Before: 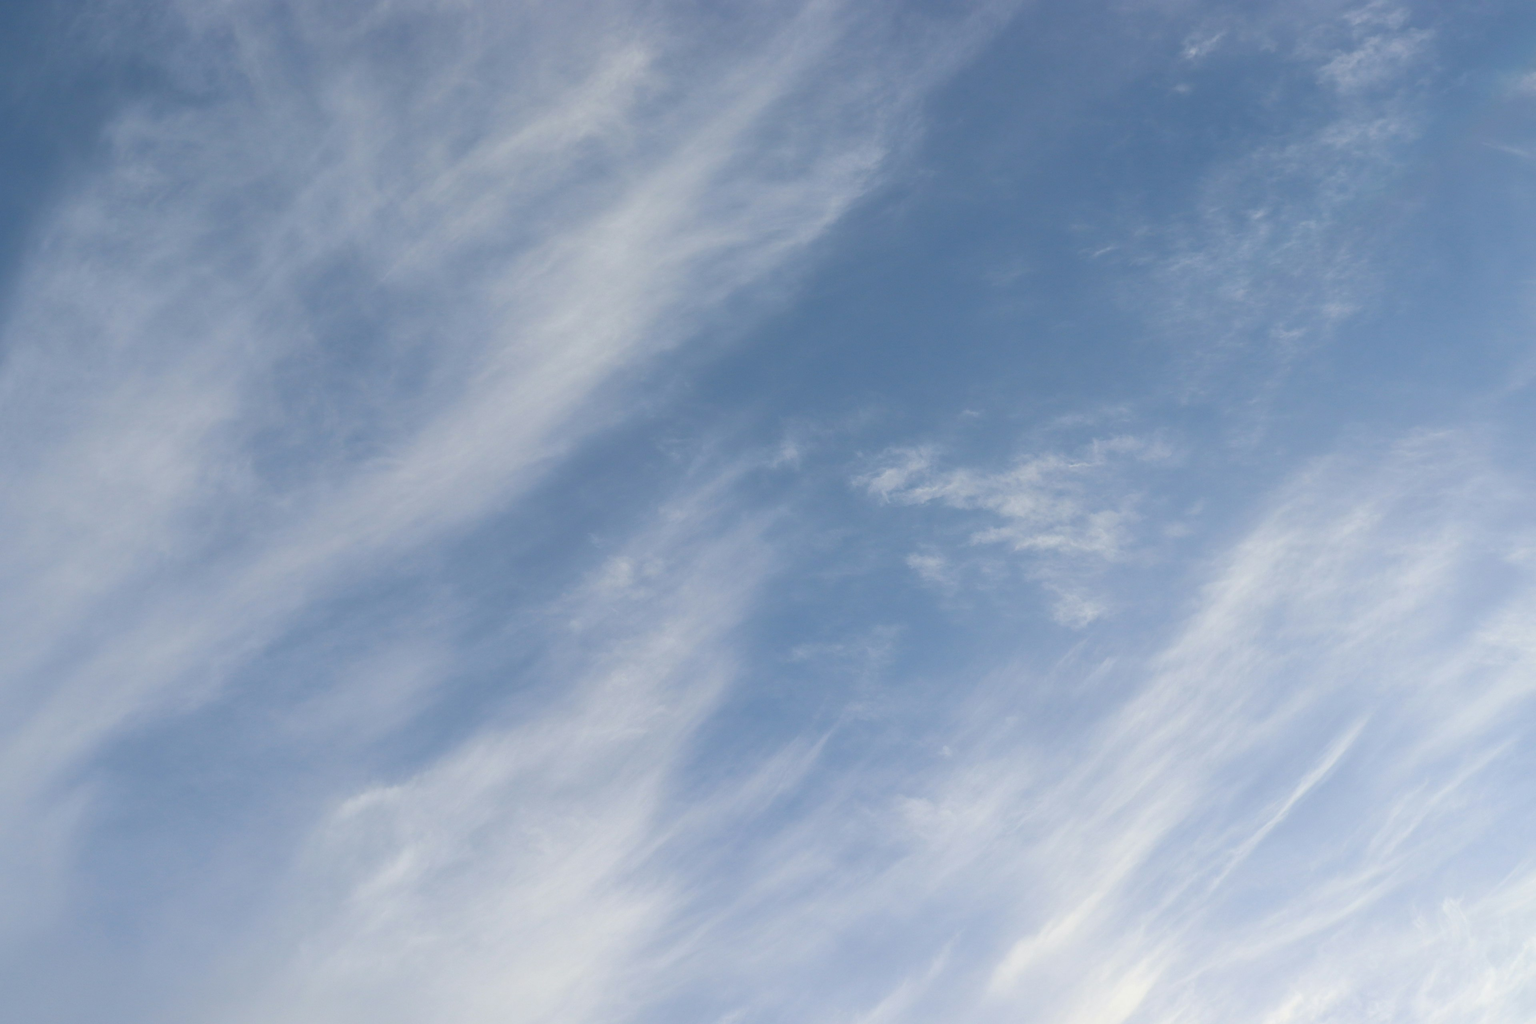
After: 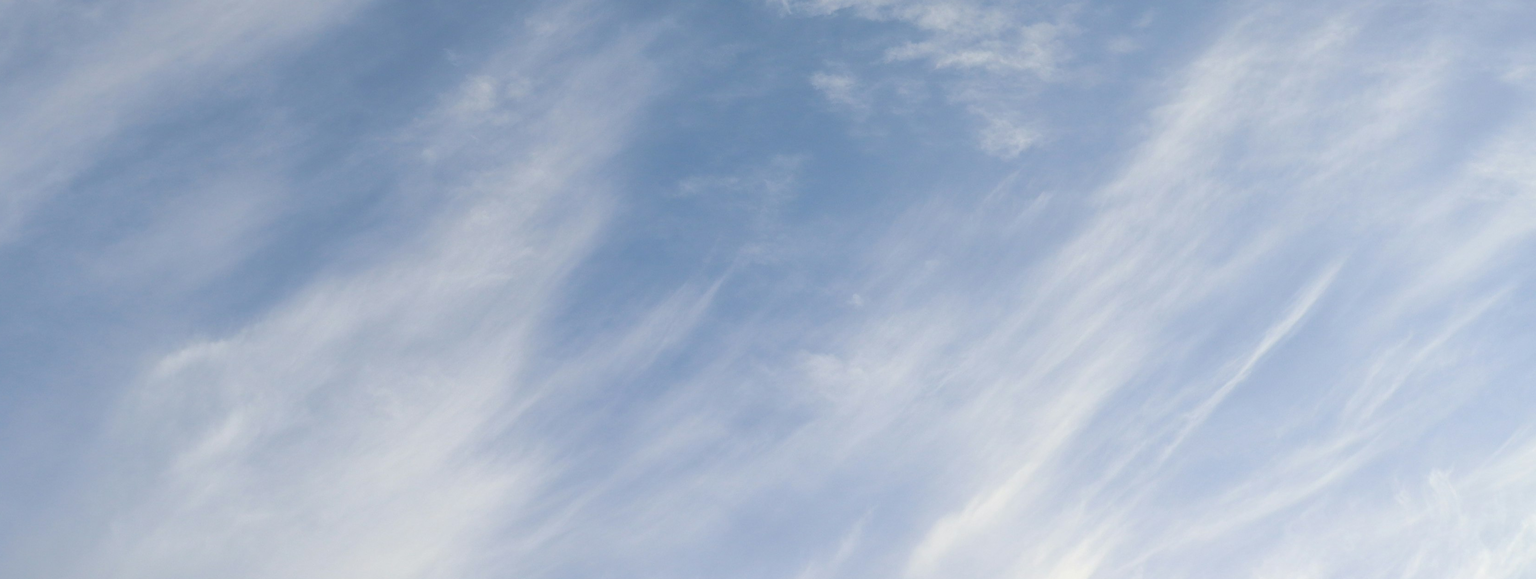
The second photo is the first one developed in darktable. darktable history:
crop and rotate: left 13.273%, top 47.997%, bottom 2.898%
